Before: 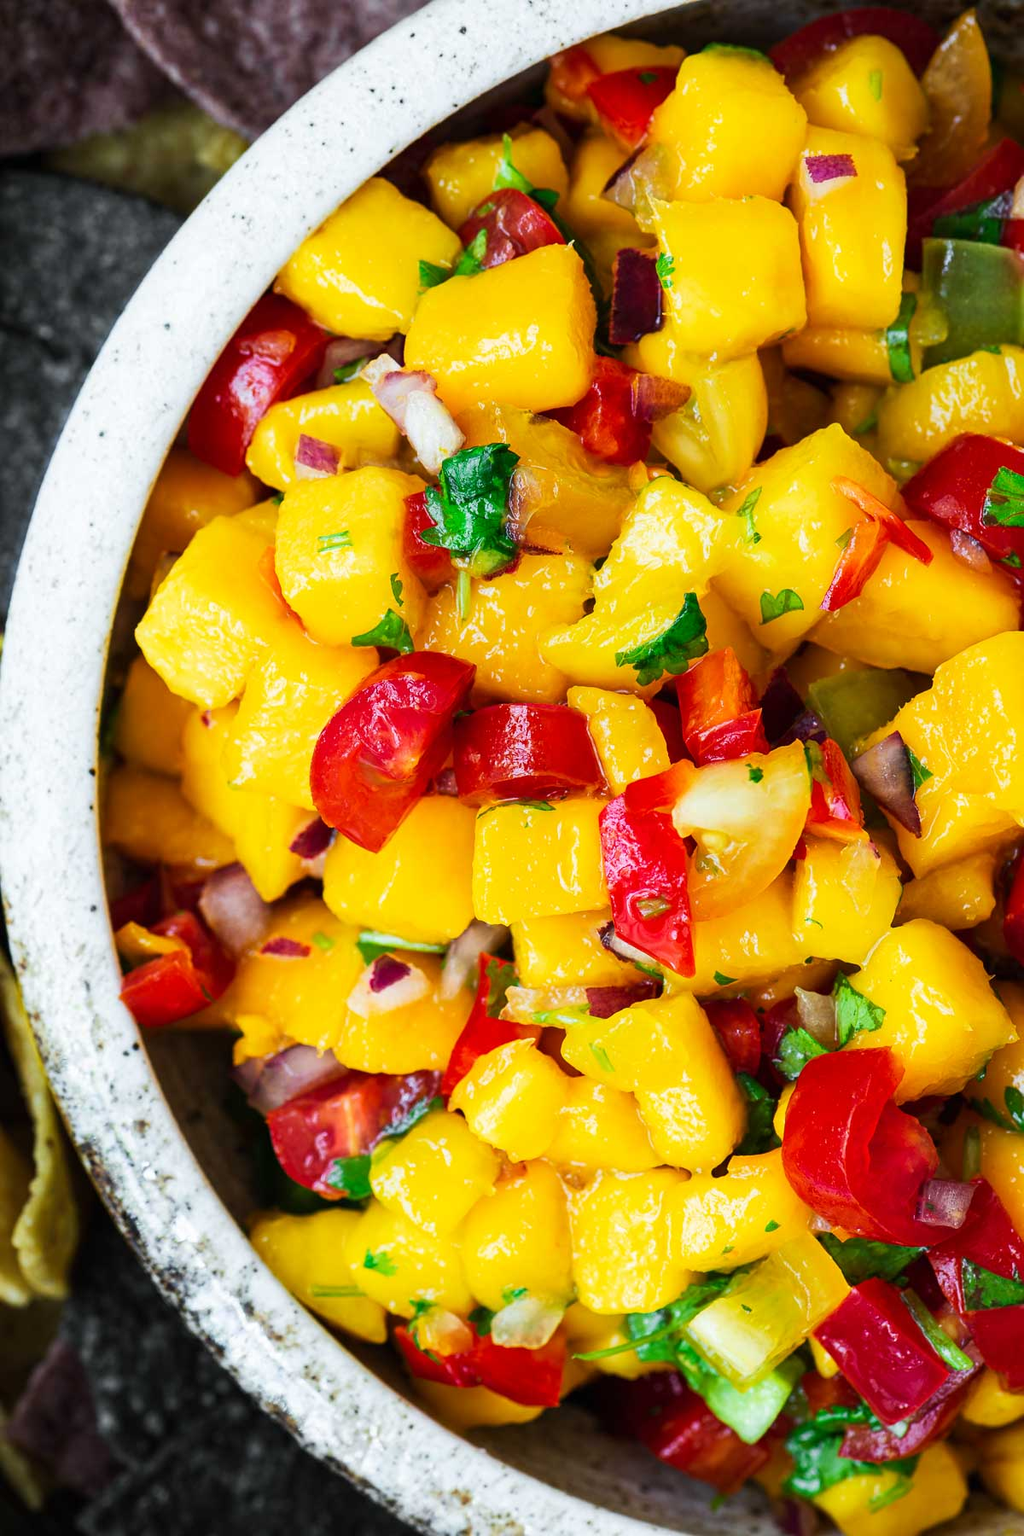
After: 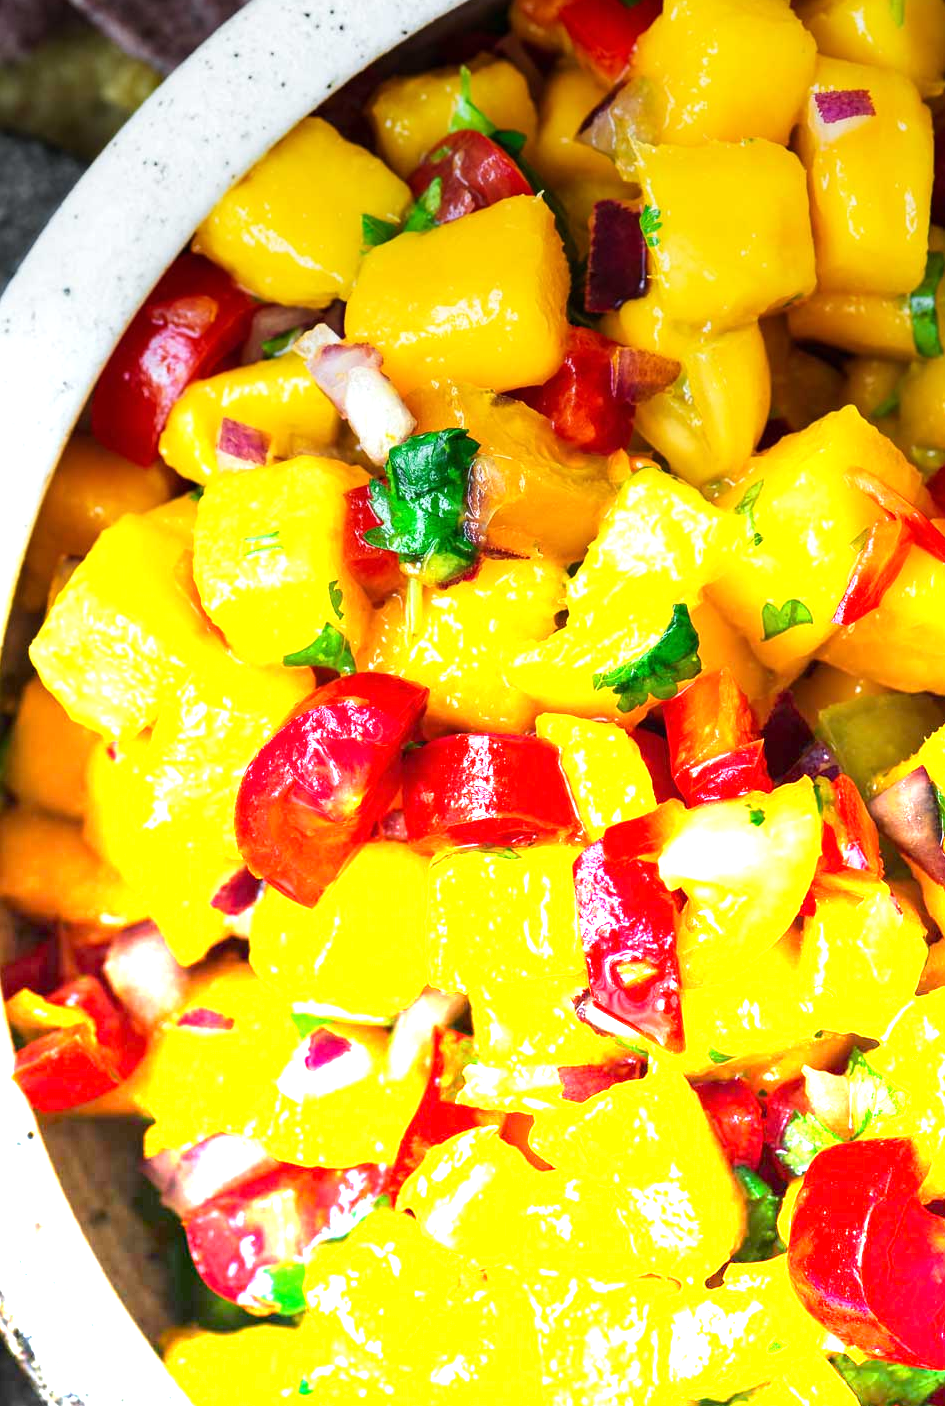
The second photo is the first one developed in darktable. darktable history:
graduated density: density -3.9 EV
crop and rotate: left 10.77%, top 5.1%, right 10.41%, bottom 16.76%
